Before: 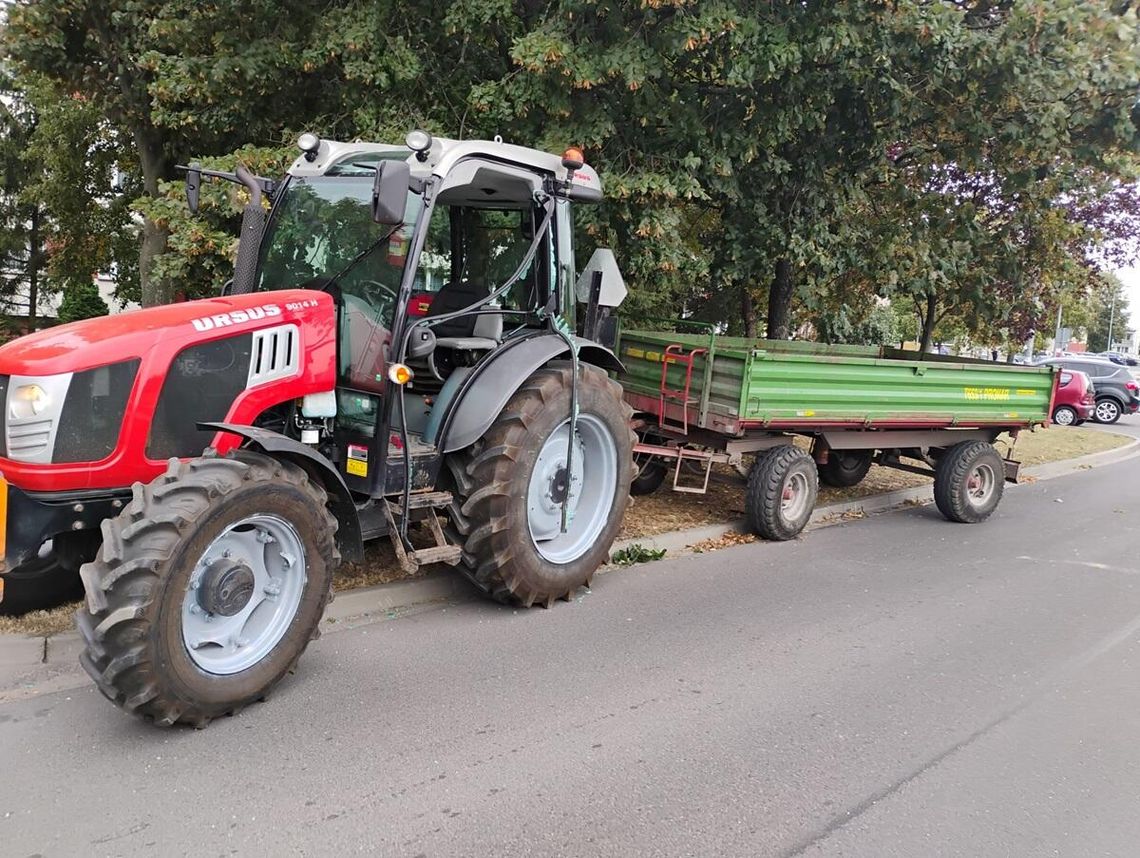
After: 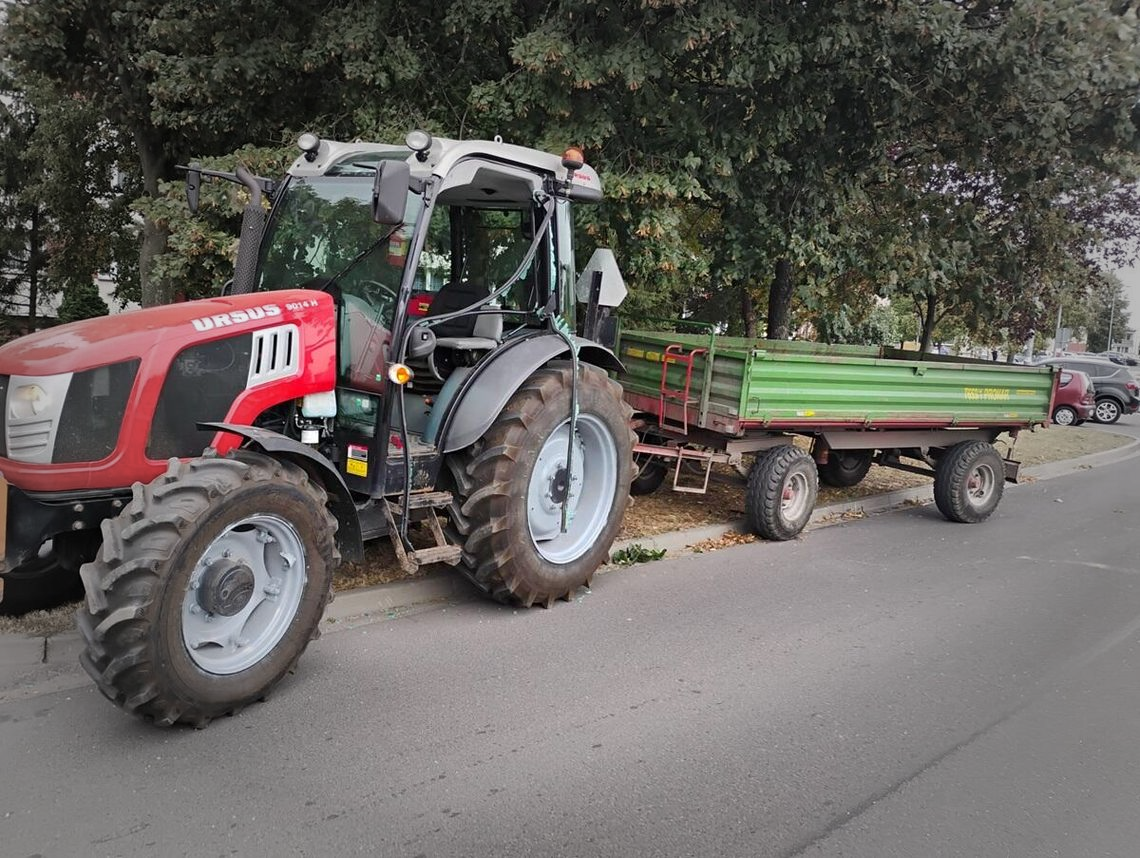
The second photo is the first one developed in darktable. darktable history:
vignetting: fall-off start 48.98%, automatic ratio true, width/height ratio 1.288
